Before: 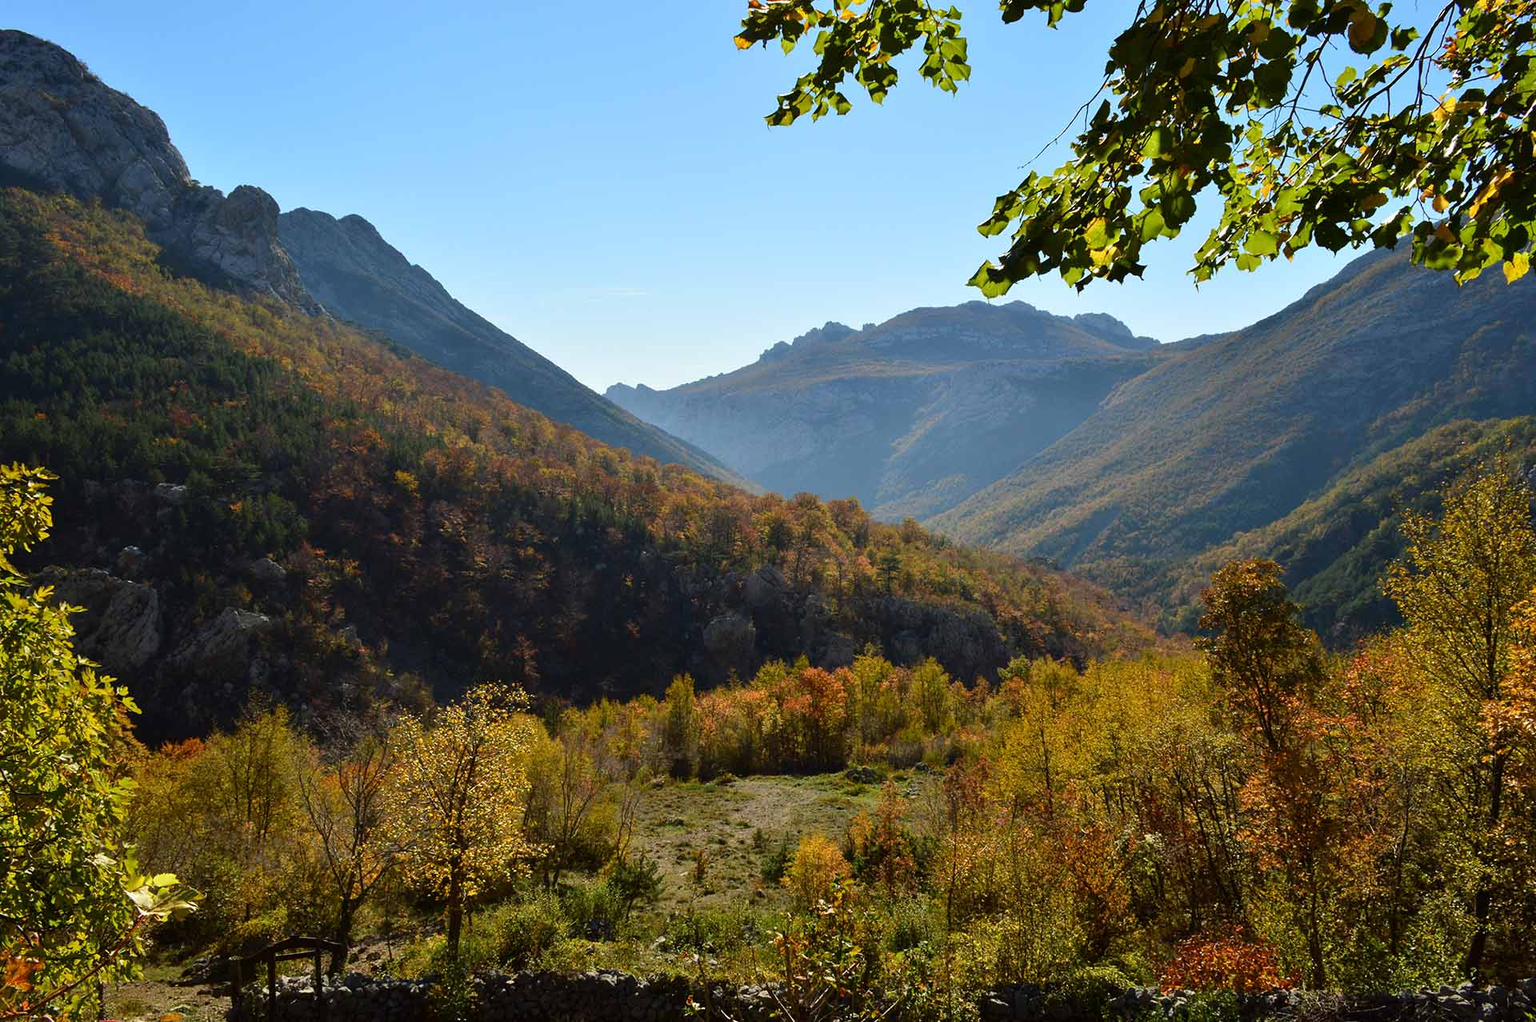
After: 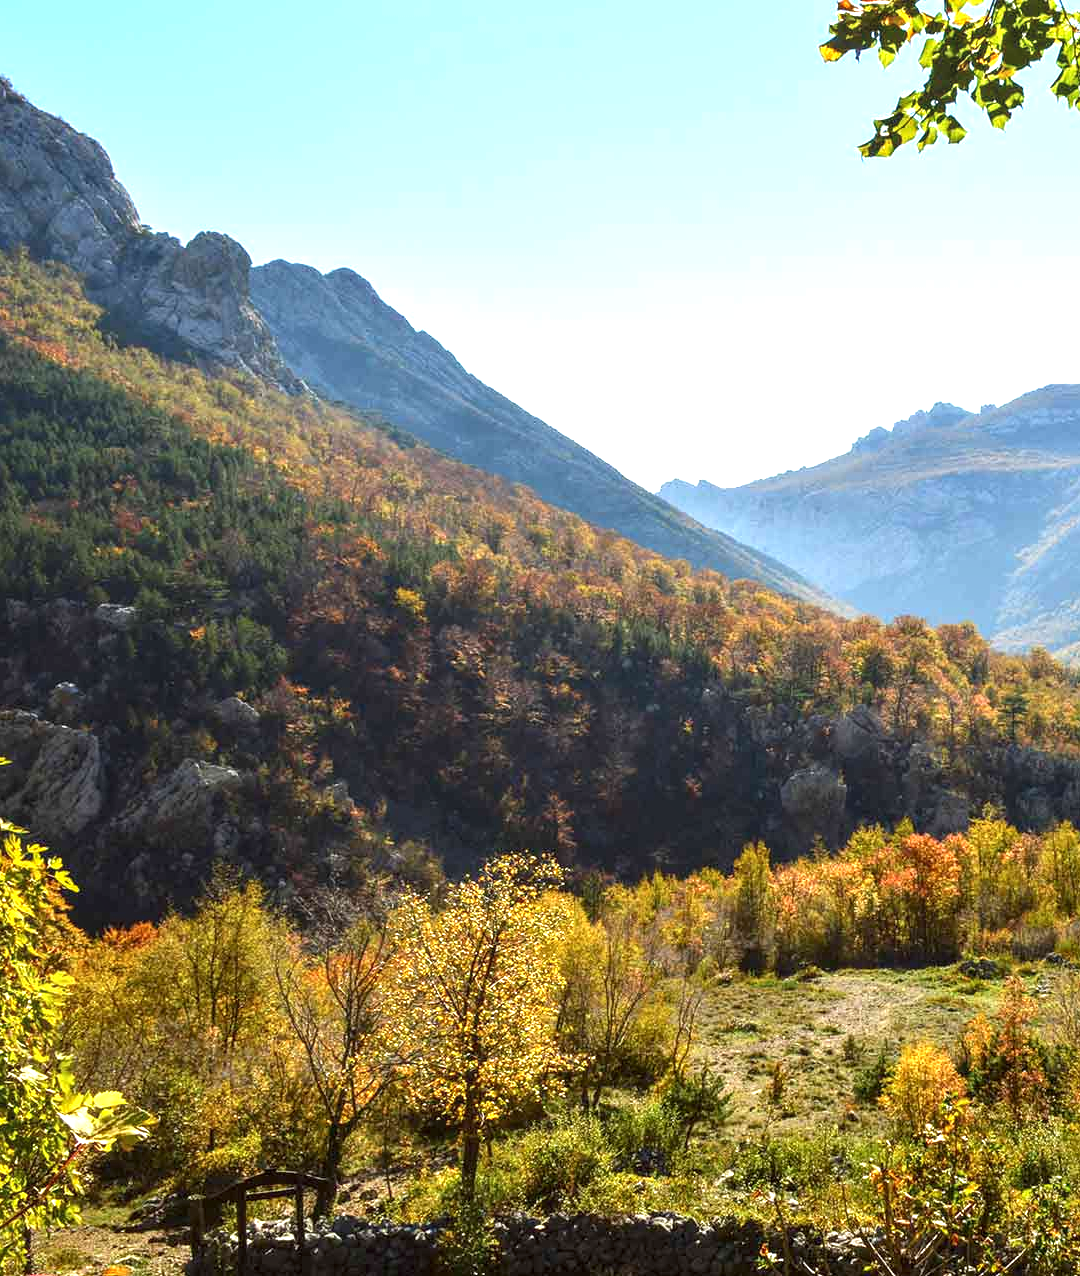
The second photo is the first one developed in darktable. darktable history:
exposure: black level correction 0, exposure 1.2 EV, compensate highlight preservation false
crop: left 5.114%, right 38.589%
local contrast: on, module defaults
